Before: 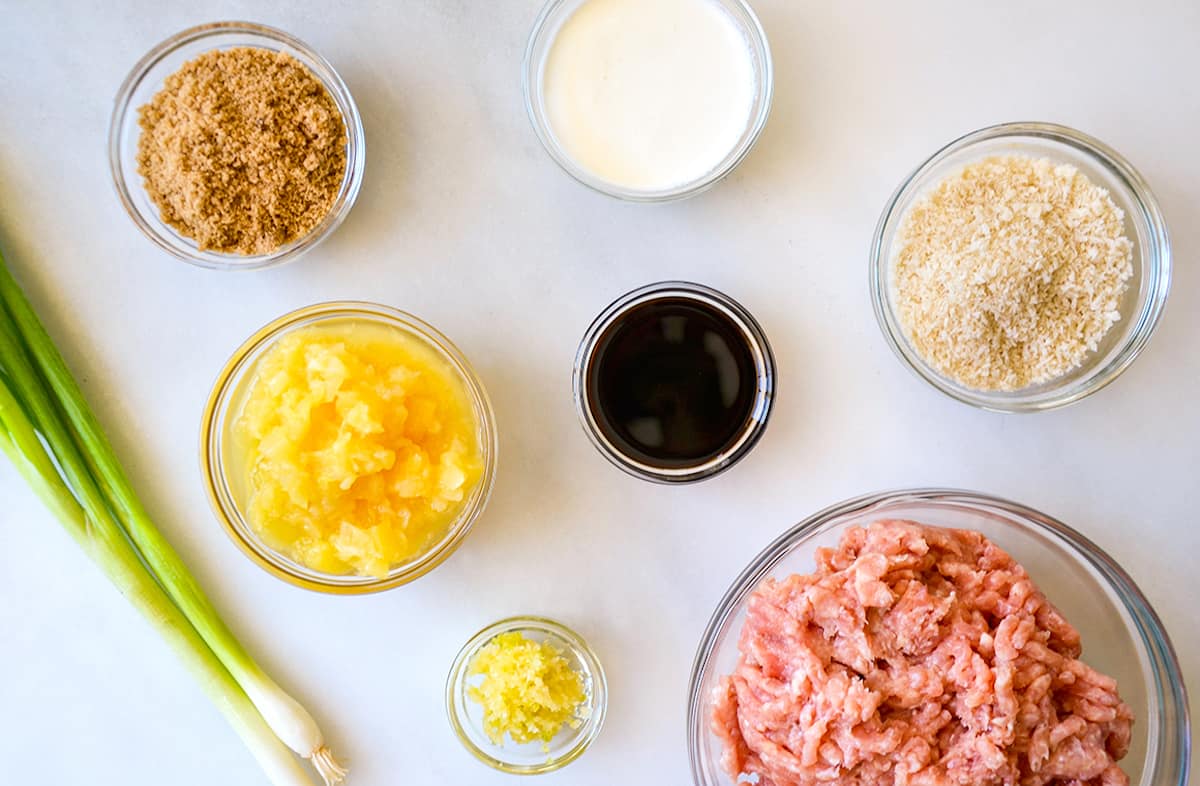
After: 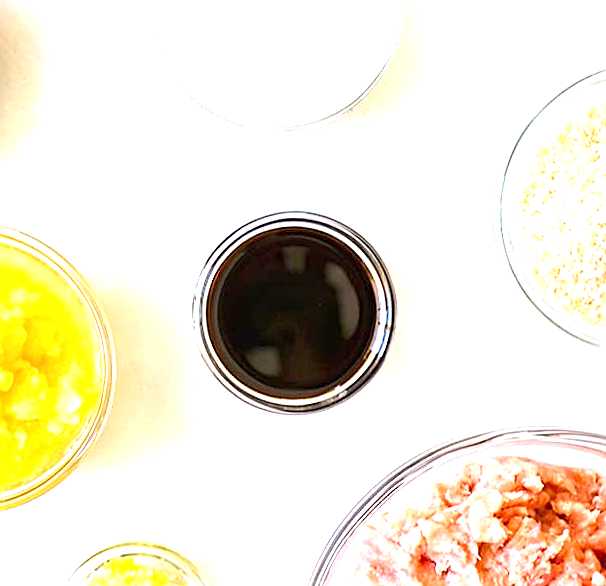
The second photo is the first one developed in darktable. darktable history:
exposure: black level correction 0, exposure 1.2 EV, compensate highlight preservation false
crop: left 32.075%, top 10.976%, right 18.355%, bottom 17.596%
sharpen: on, module defaults
rotate and perspective: rotation 1.72°, automatic cropping off
